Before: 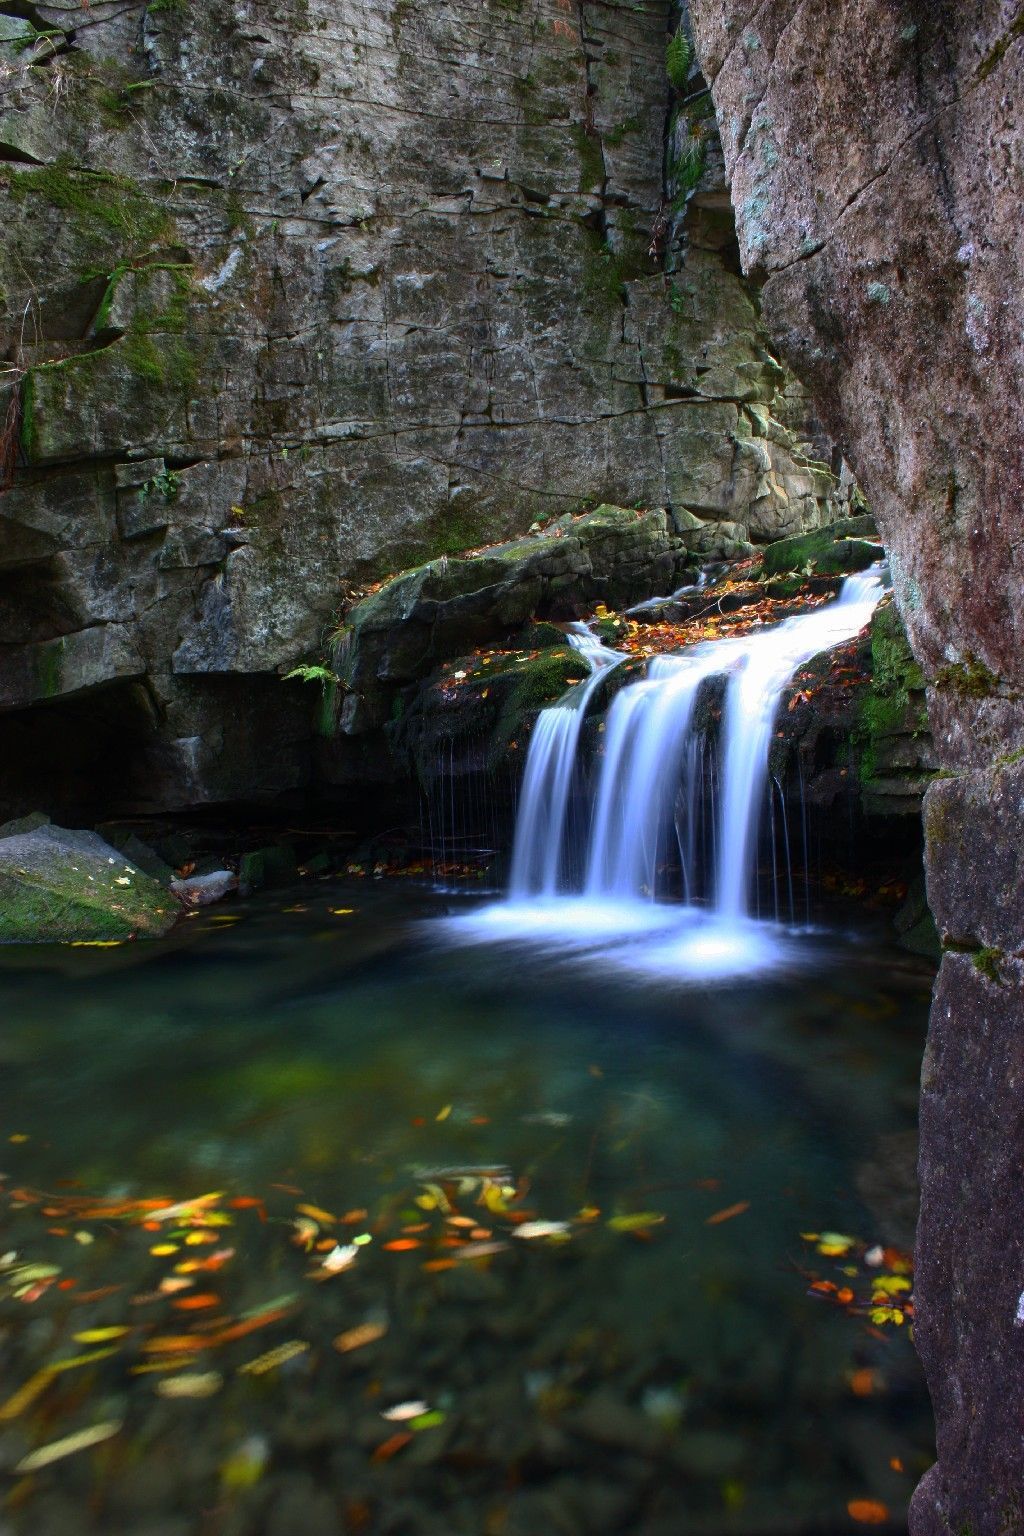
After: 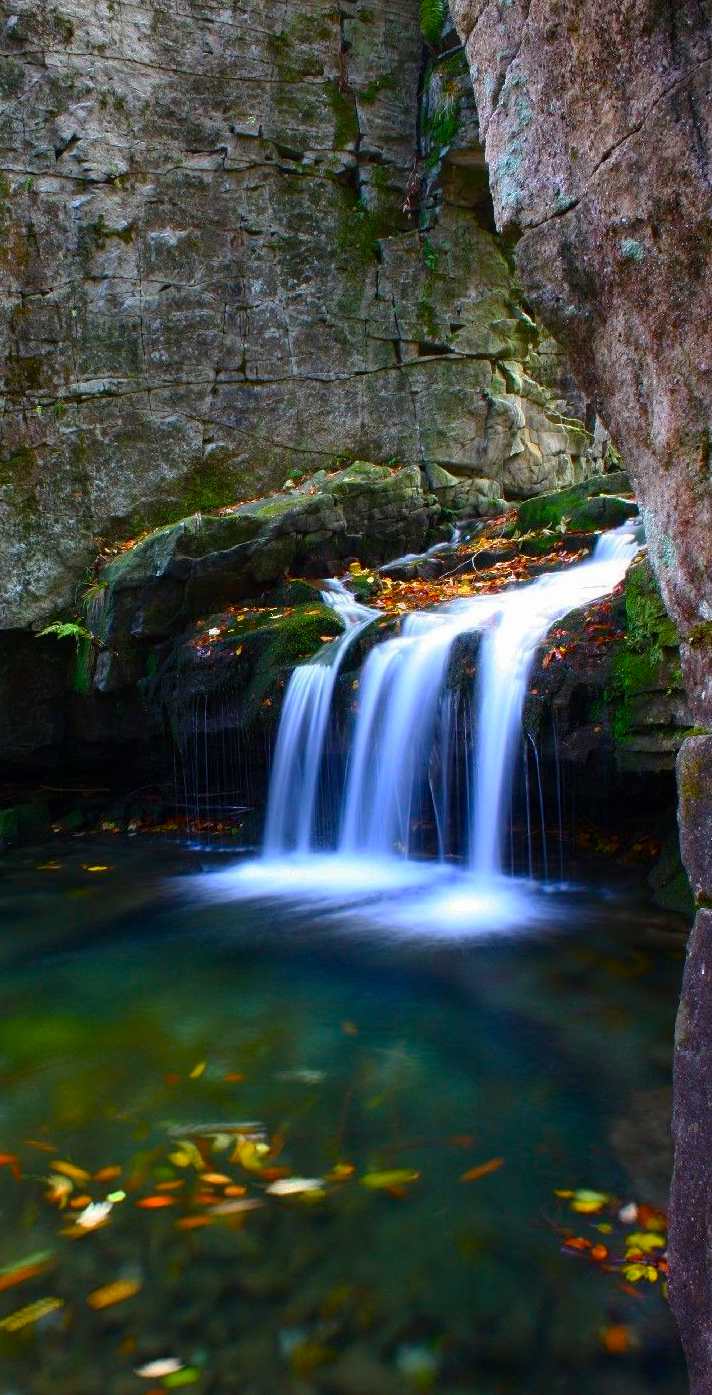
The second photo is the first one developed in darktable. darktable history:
color balance rgb: perceptual saturation grading › global saturation 35%, perceptual saturation grading › highlights -30%, perceptual saturation grading › shadows 35%, perceptual brilliance grading › global brilliance 3%, perceptual brilliance grading › highlights -3%, perceptual brilliance grading › shadows 3%
crop and rotate: left 24.034%, top 2.838%, right 6.406%, bottom 6.299%
